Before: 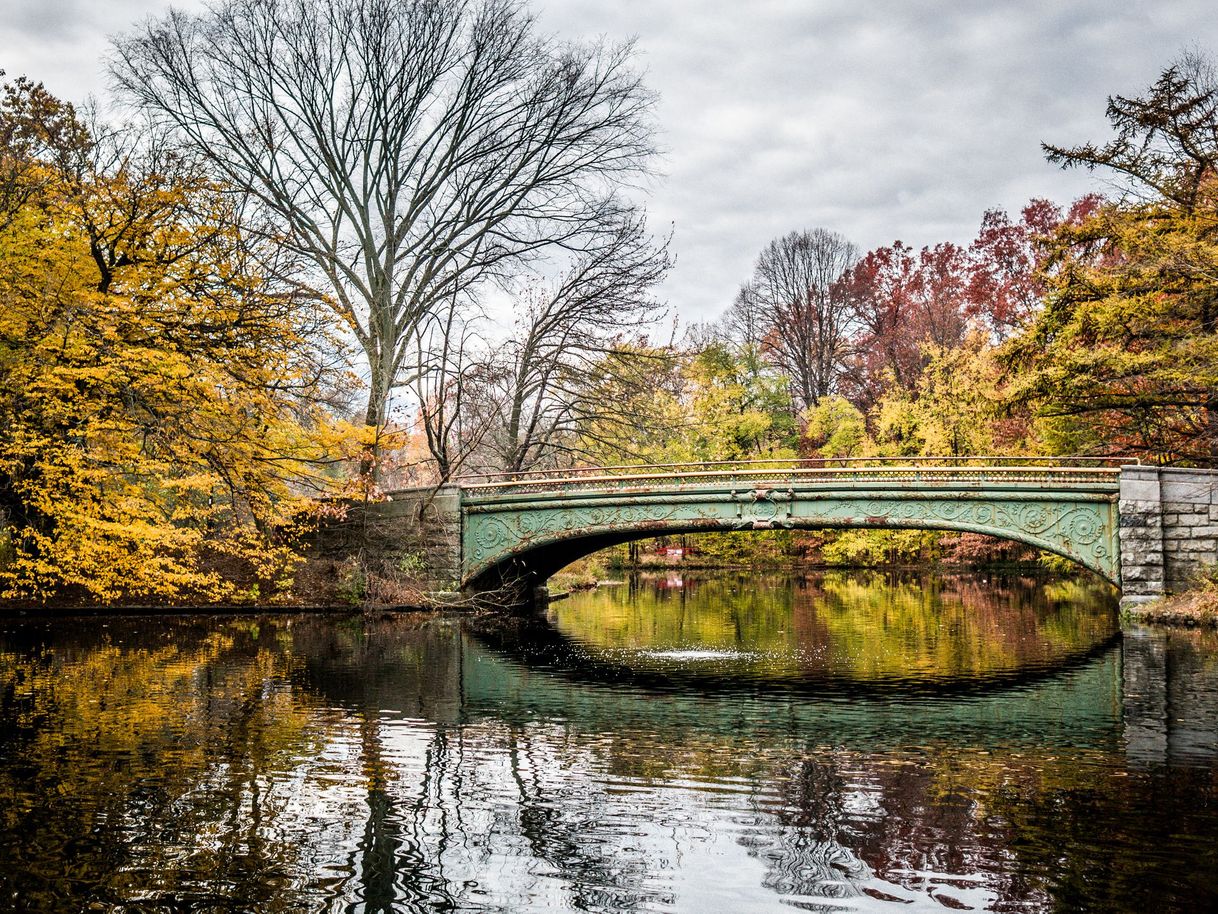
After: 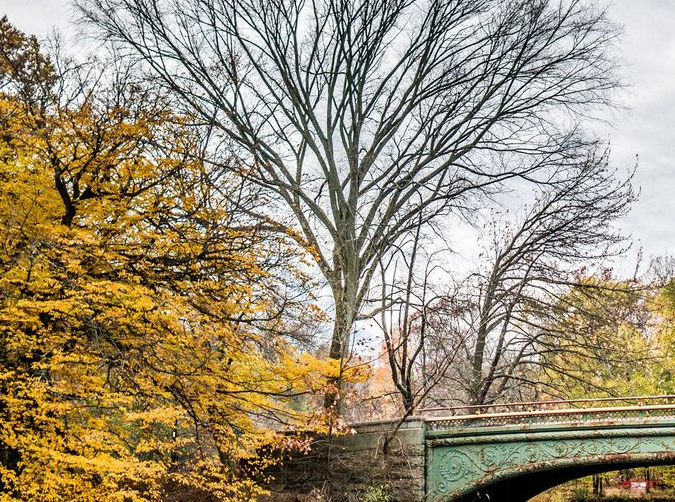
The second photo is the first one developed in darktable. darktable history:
crop and rotate: left 3.022%, top 7.401%, right 41.55%, bottom 37.582%
